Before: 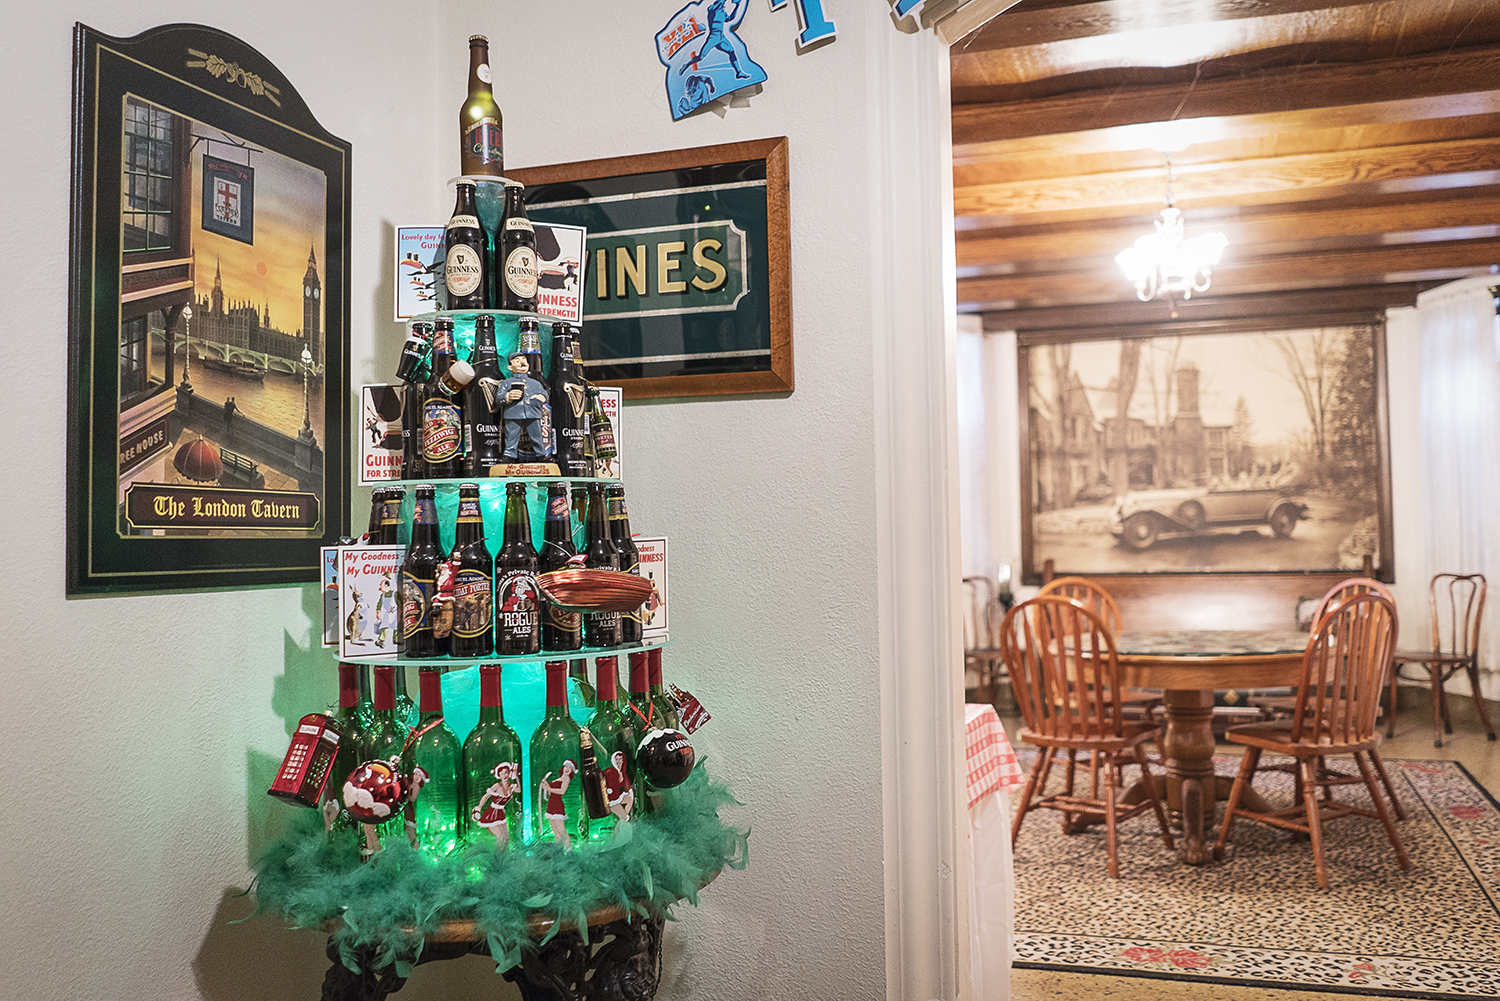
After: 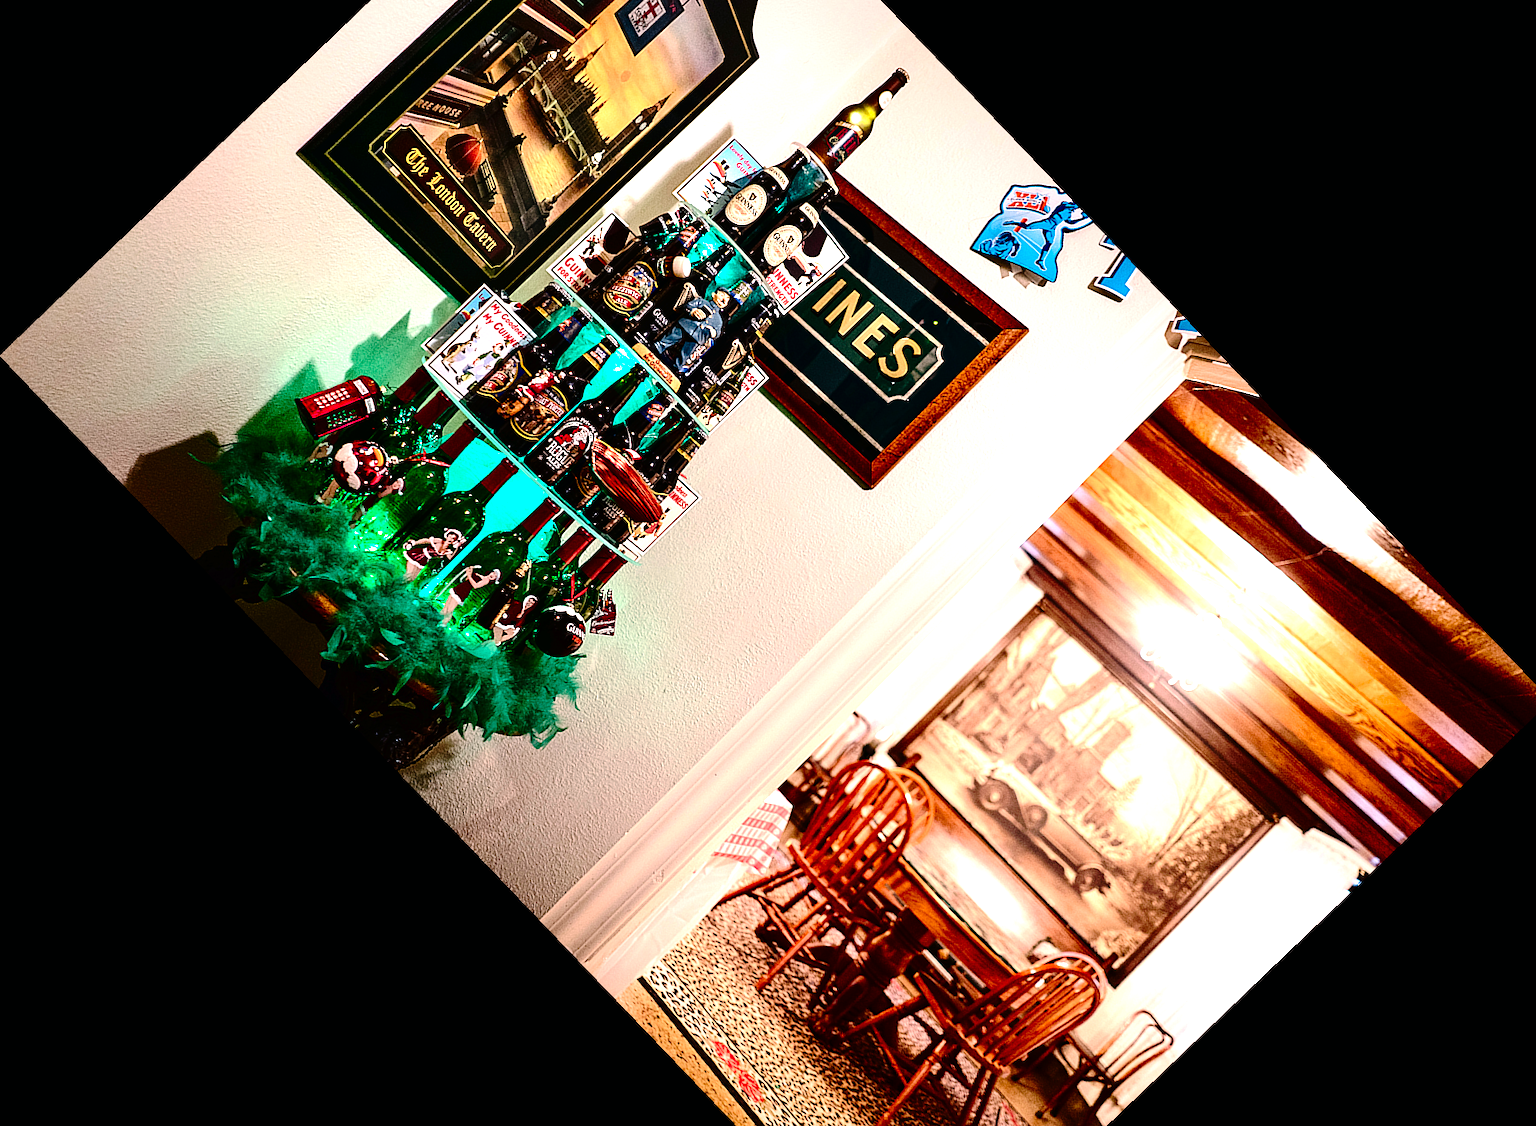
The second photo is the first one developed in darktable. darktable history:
tone equalizer: -8 EV -0.417 EV, -7 EV -0.389 EV, -6 EV -0.333 EV, -5 EV -0.222 EV, -3 EV 0.222 EV, -2 EV 0.333 EV, -1 EV 0.389 EV, +0 EV 0.417 EV, edges refinement/feathering 500, mask exposure compensation -1.25 EV, preserve details no
crop and rotate: angle -46.26°, top 16.234%, right 0.912%, bottom 11.704%
tone curve: curves: ch0 [(0, 0) (0.003, 0.008) (0.011, 0.01) (0.025, 0.012) (0.044, 0.023) (0.069, 0.033) (0.1, 0.046) (0.136, 0.075) (0.177, 0.116) (0.224, 0.171) (0.277, 0.235) (0.335, 0.312) (0.399, 0.397) (0.468, 0.466) (0.543, 0.54) (0.623, 0.62) (0.709, 0.701) (0.801, 0.782) (0.898, 0.877) (1, 1)], preserve colors none
contrast brightness saturation: contrast 0.22, brightness -0.19, saturation 0.24
color balance rgb: shadows lift › chroma 1%, shadows lift › hue 217.2°, power › hue 310.8°, highlights gain › chroma 2%, highlights gain › hue 44.4°, global offset › luminance 0.25%, global offset › hue 171.6°, perceptual saturation grading › global saturation 14.09%, perceptual saturation grading › highlights -30%, perceptual saturation grading › shadows 50.67%, global vibrance 25%, contrast 20%
